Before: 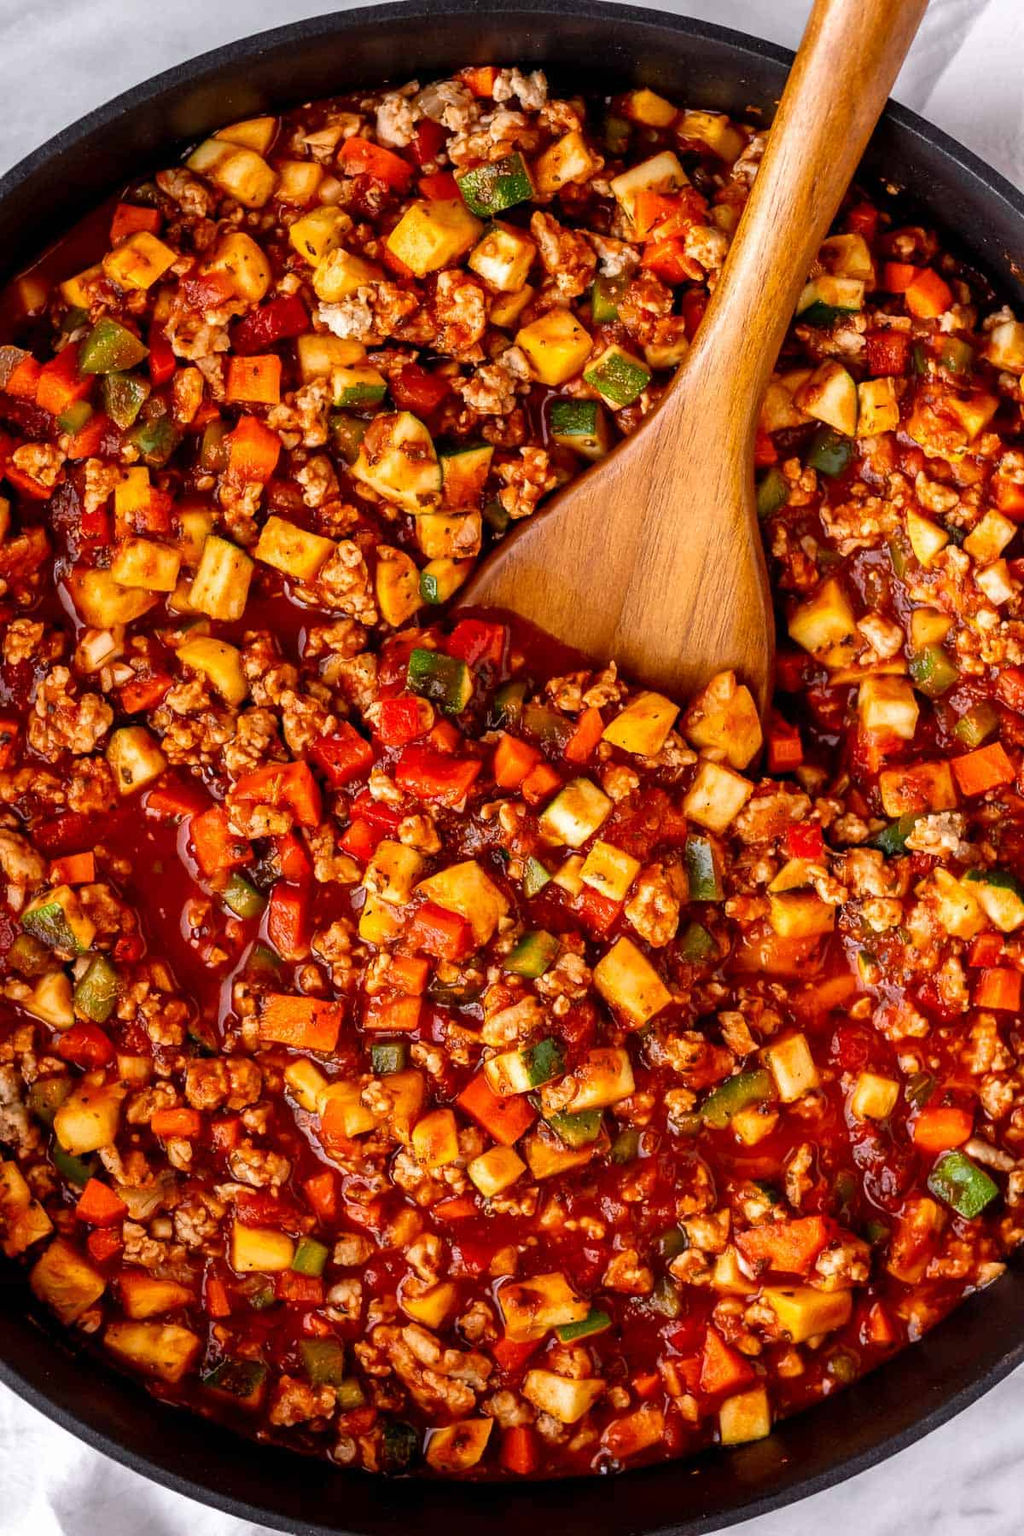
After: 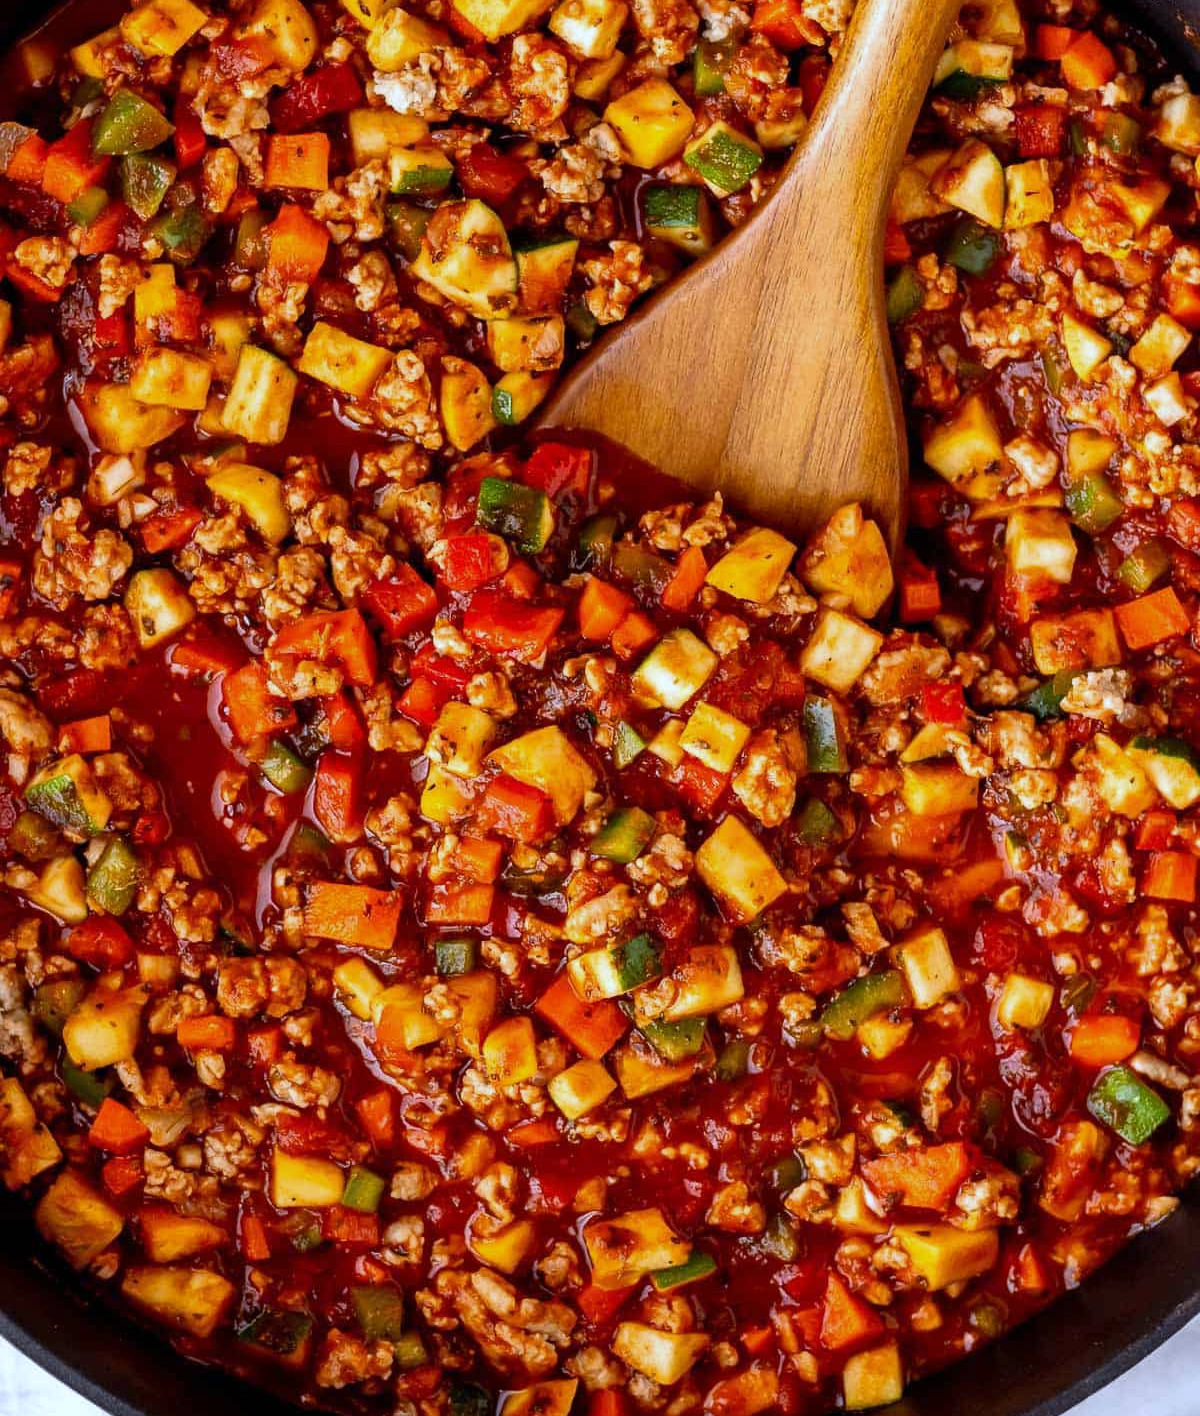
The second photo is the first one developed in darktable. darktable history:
white balance: red 0.924, blue 1.095
crop and rotate: top 15.774%, bottom 5.506%
